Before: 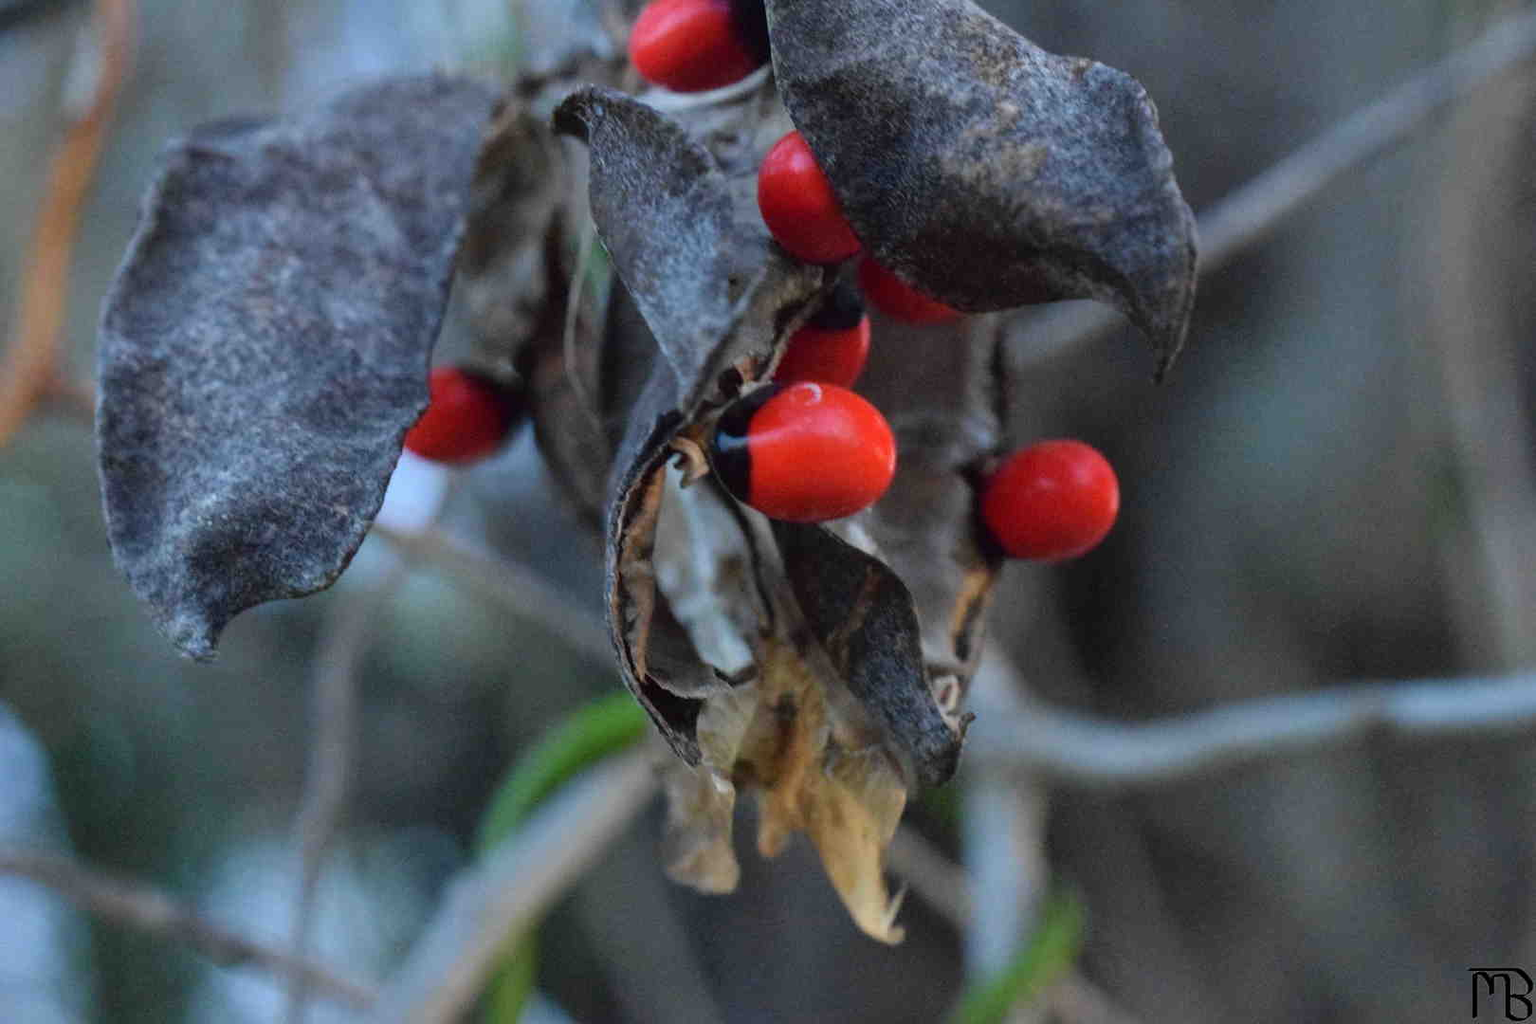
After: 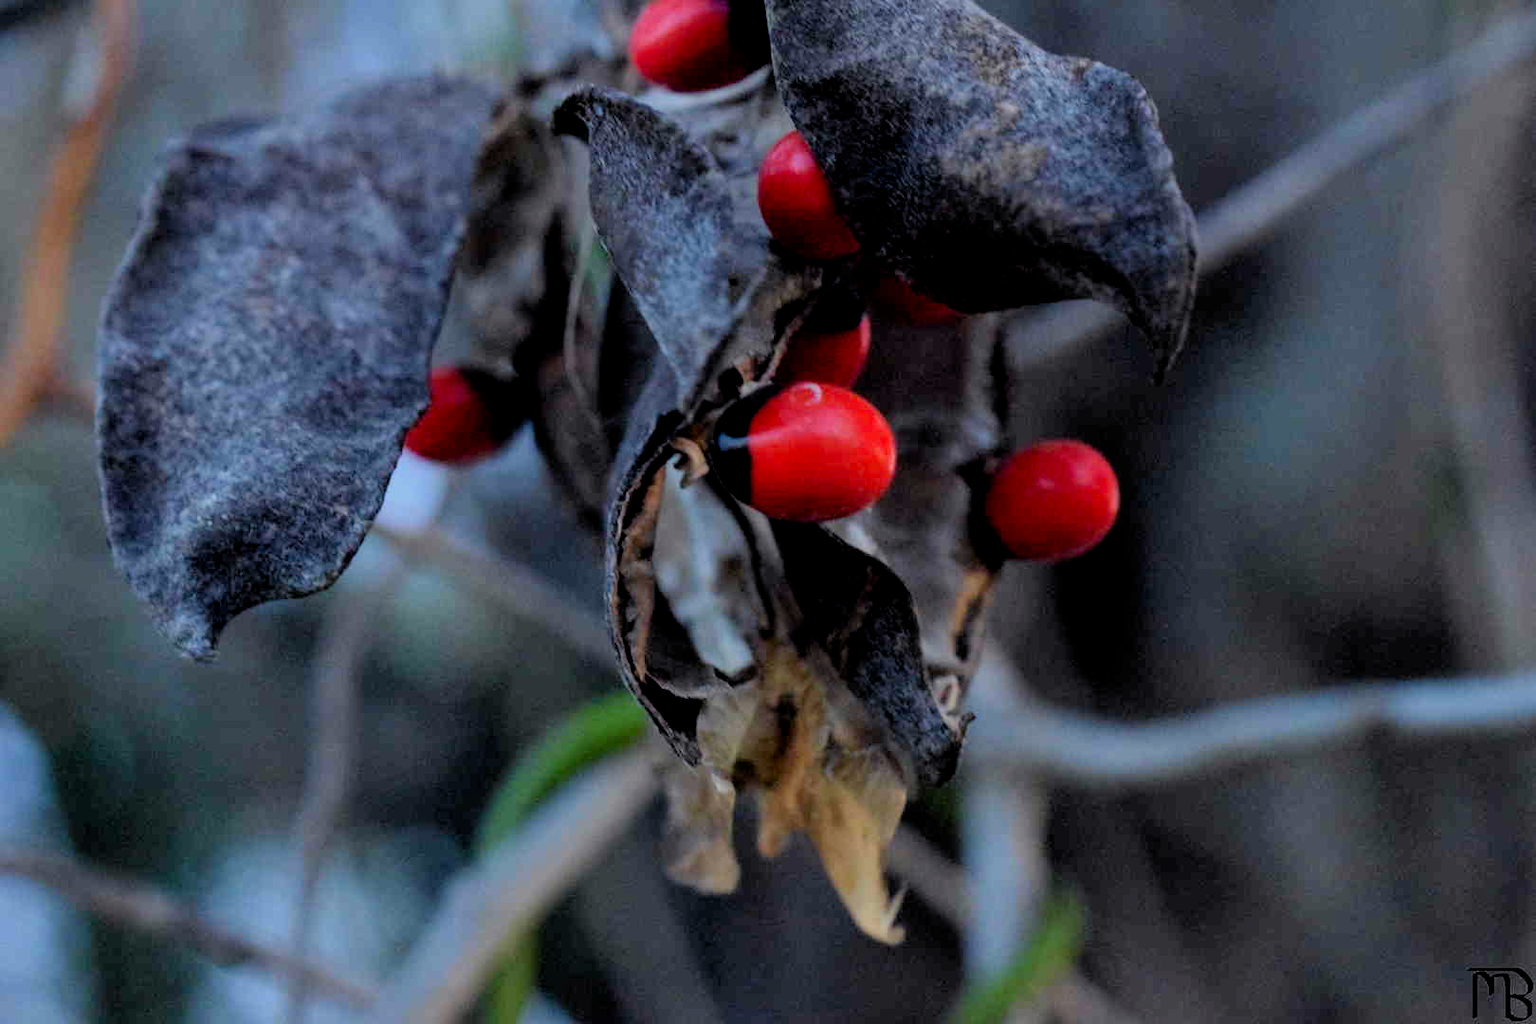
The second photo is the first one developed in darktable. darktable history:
exposure: black level correction 0.009, compensate highlight preservation false
color balance: gamma [0.9, 0.988, 0.975, 1.025], gain [1.05, 1, 1, 1]
filmic rgb: middle gray luminance 18.42%, black relative exposure -9 EV, white relative exposure 3.75 EV, threshold 6 EV, target black luminance 0%, hardness 4.85, latitude 67.35%, contrast 0.955, highlights saturation mix 20%, shadows ↔ highlights balance 21.36%, add noise in highlights 0, preserve chrominance luminance Y, color science v3 (2019), use custom middle-gray values true, iterations of high-quality reconstruction 0, contrast in highlights soft, enable highlight reconstruction true
